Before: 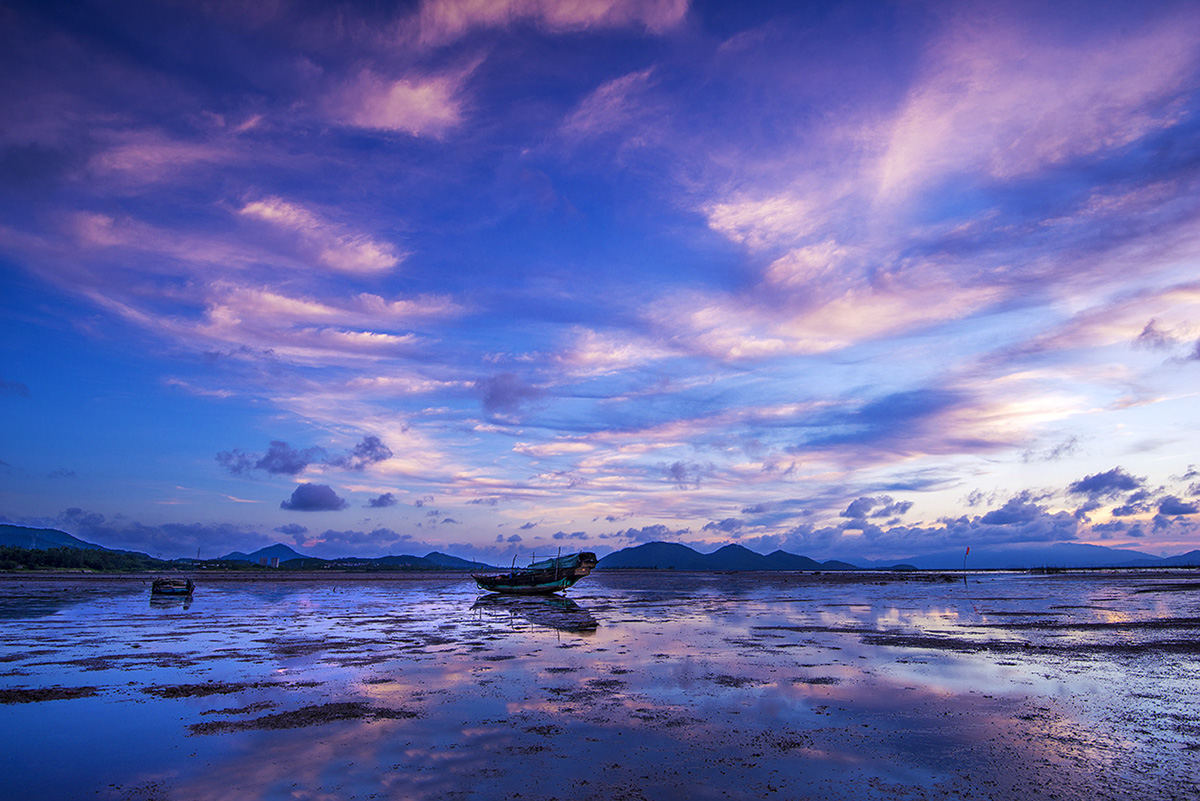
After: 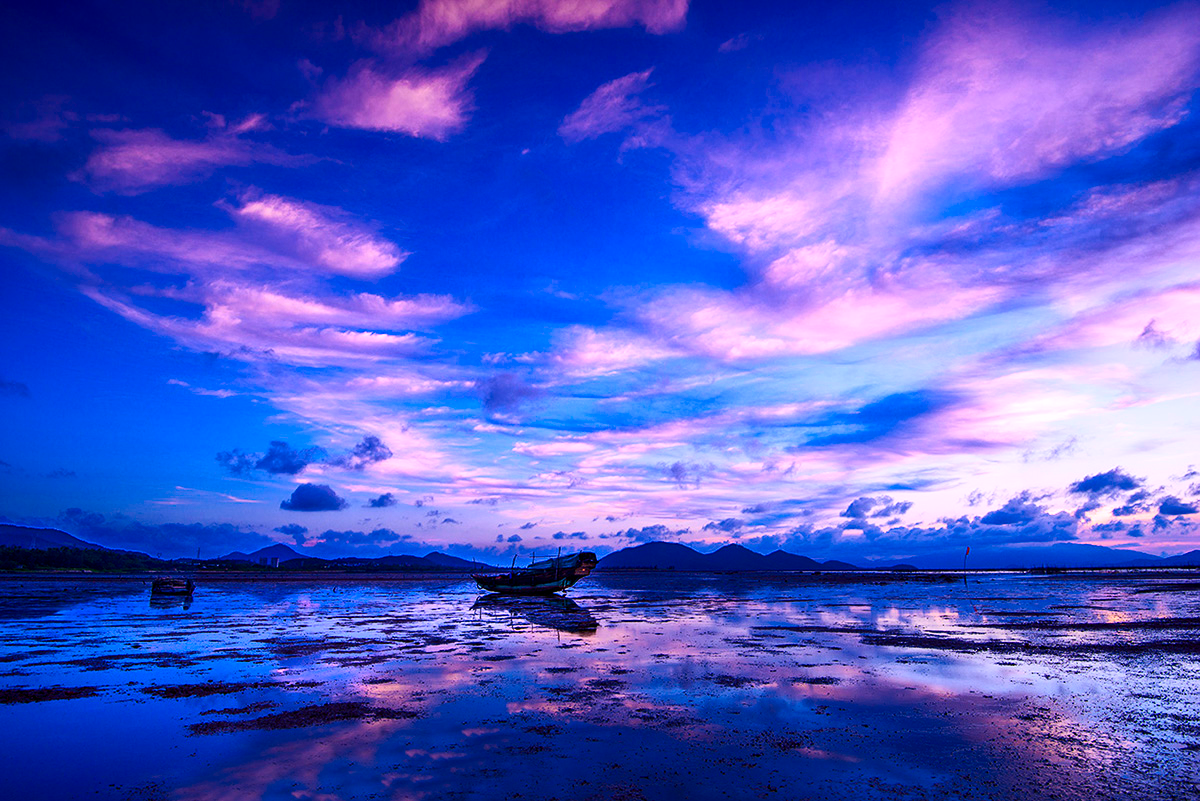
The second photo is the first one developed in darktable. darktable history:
white balance: red 1.042, blue 1.17
contrast brightness saturation: contrast 0.21, brightness -0.11, saturation 0.21
